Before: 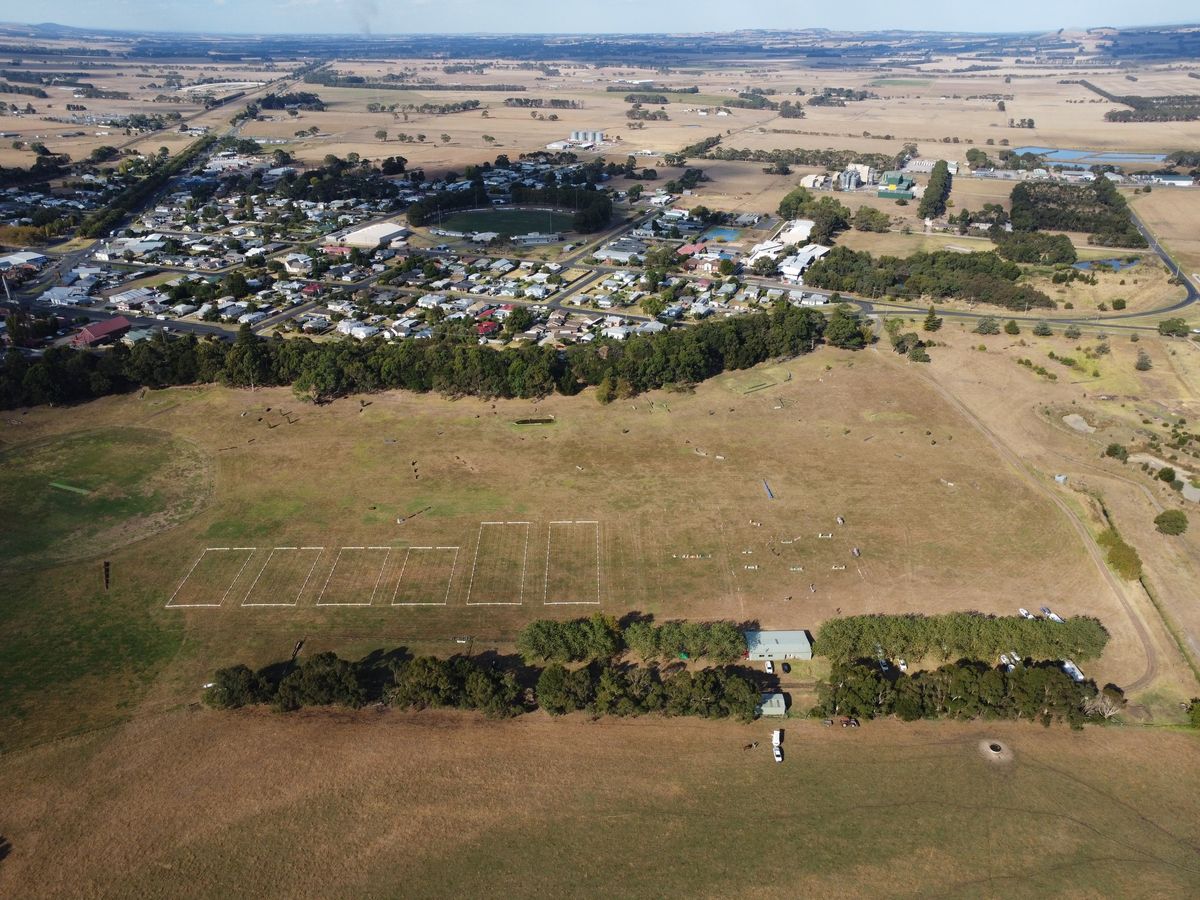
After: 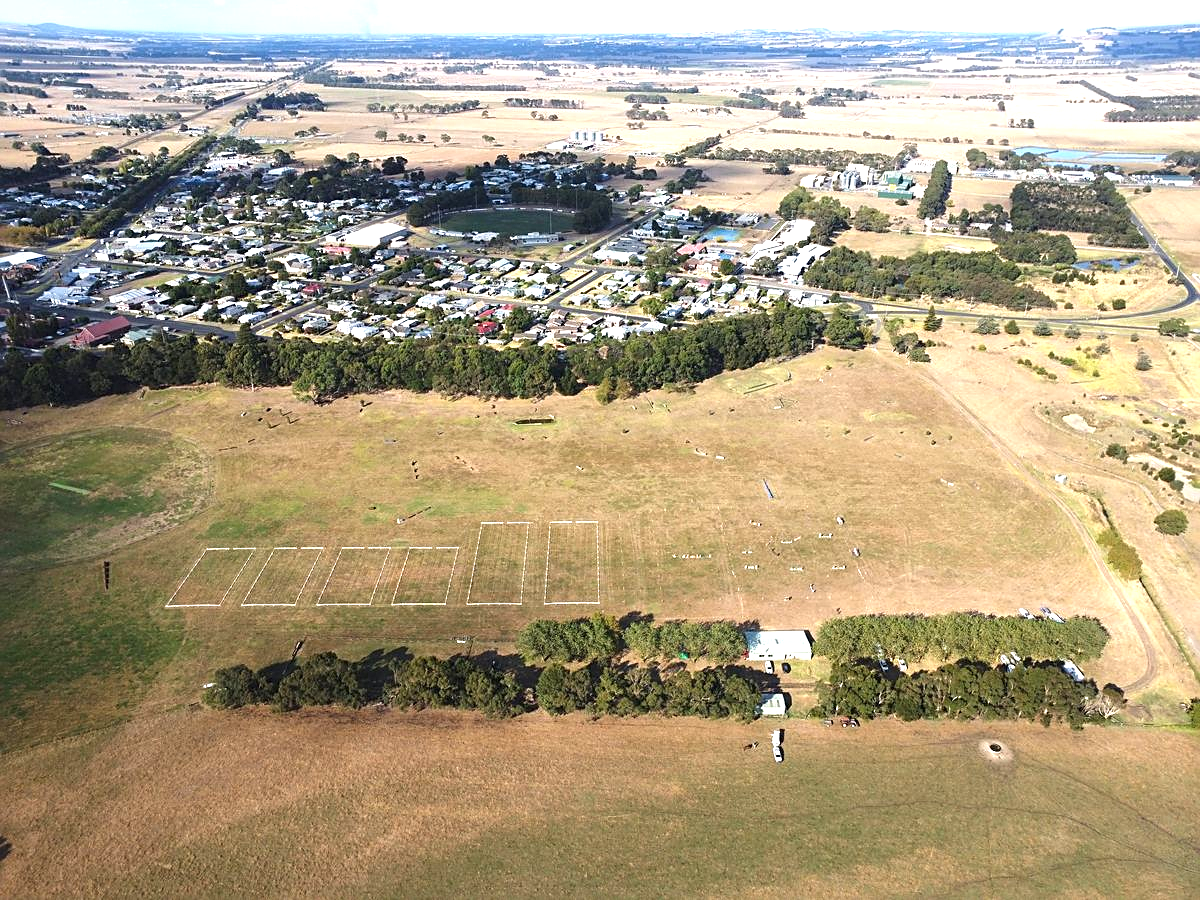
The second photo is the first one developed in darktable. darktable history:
sharpen: on, module defaults
exposure: black level correction 0, exposure 1.1 EV, compensate highlight preservation false
